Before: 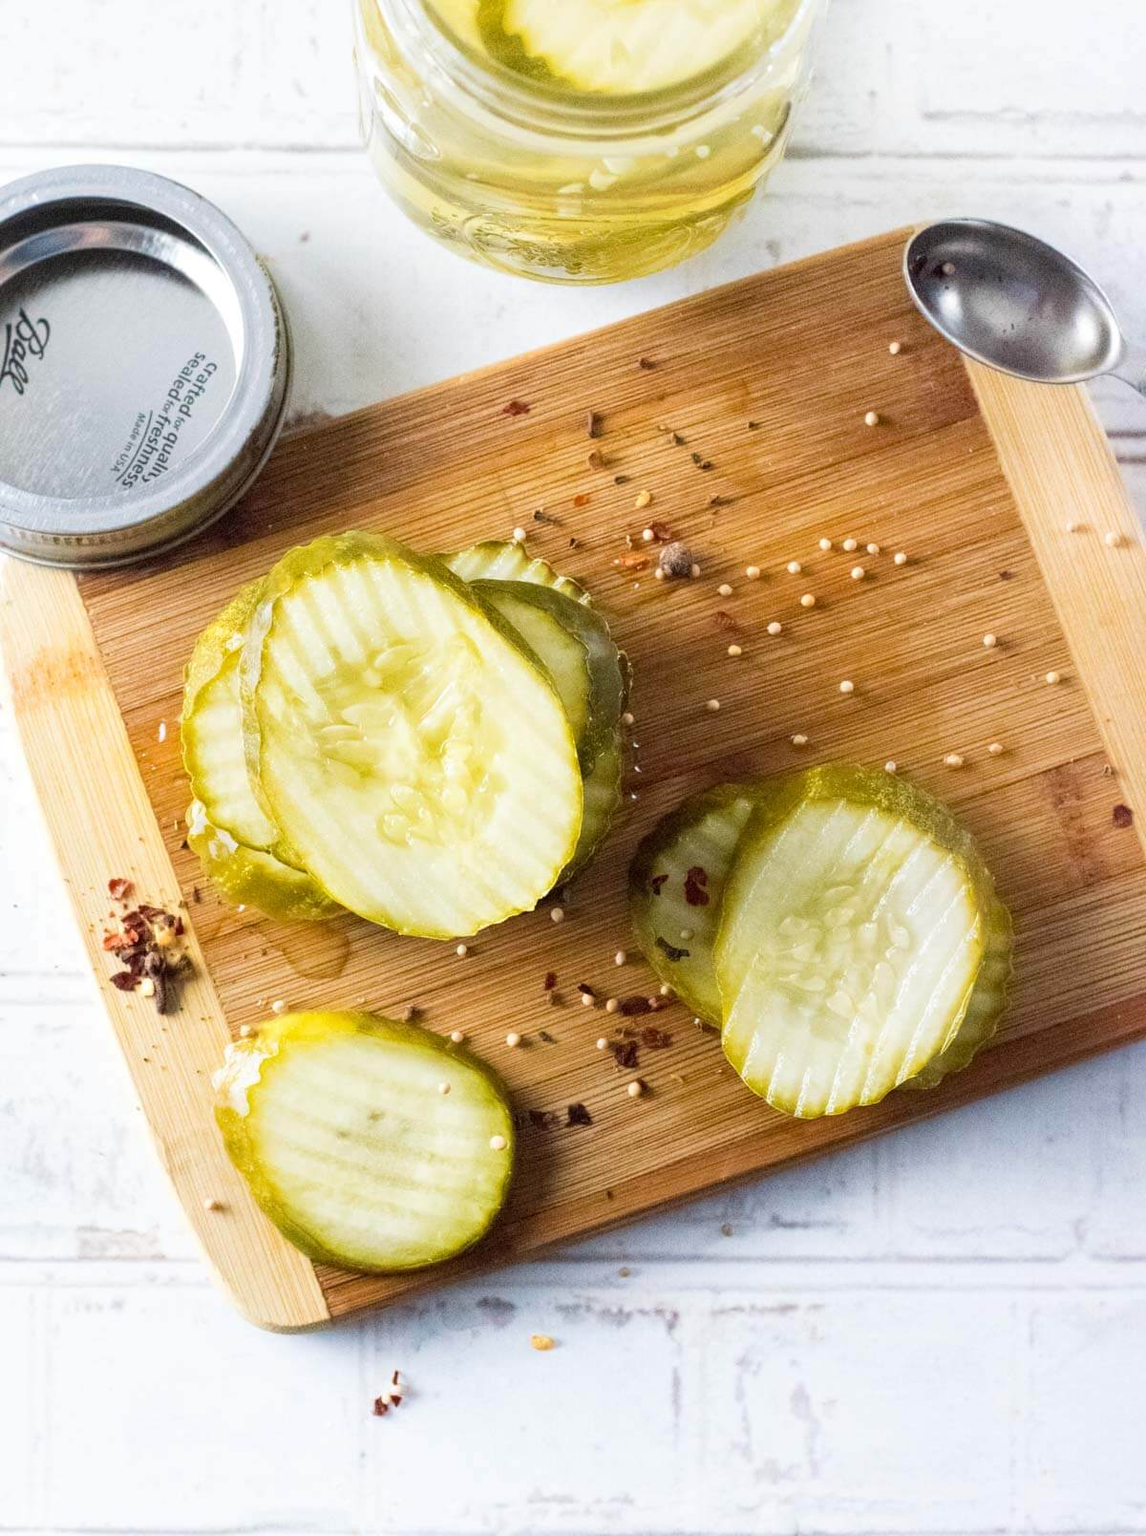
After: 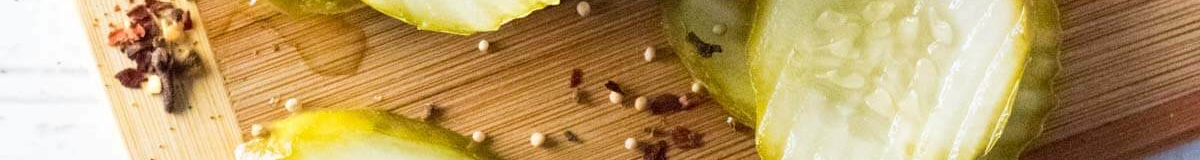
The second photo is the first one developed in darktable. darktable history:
crop and rotate: top 59.084%, bottom 30.916%
exposure: compensate highlight preservation false
